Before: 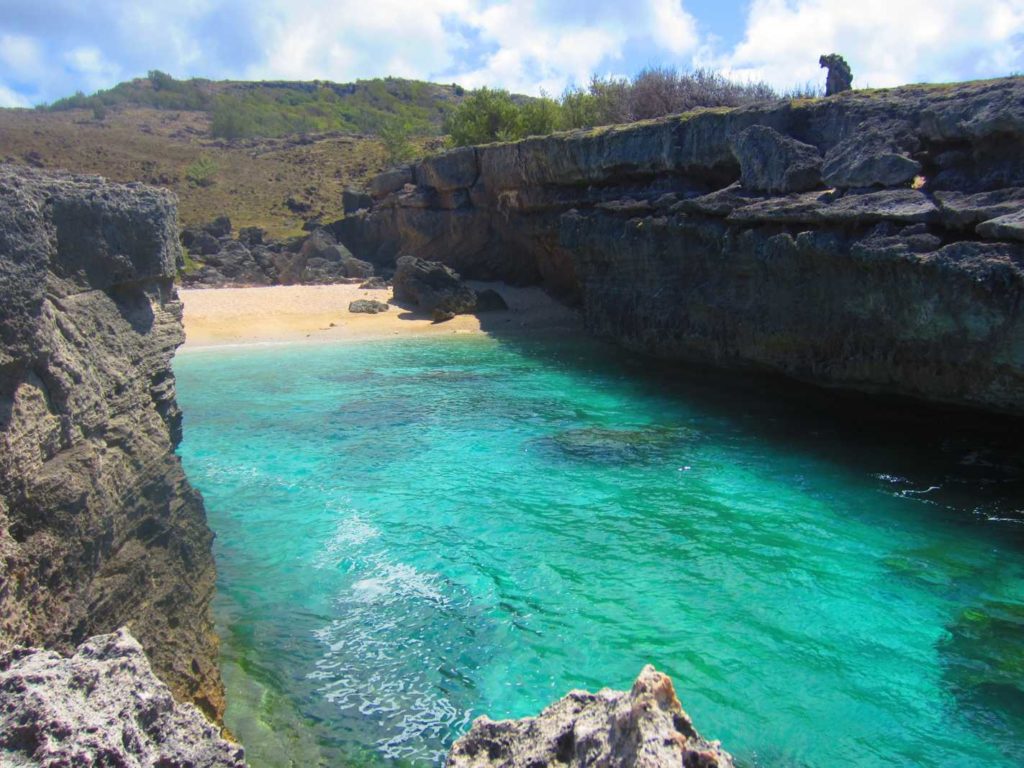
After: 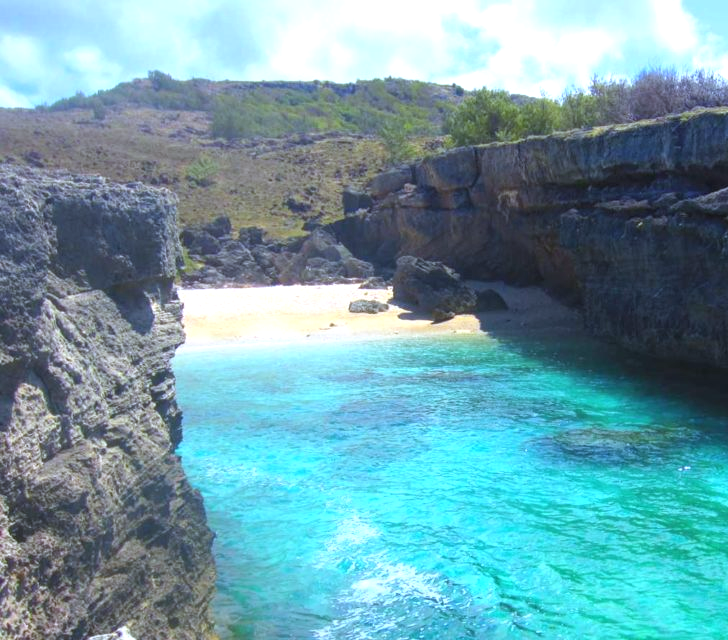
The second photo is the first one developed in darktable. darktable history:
exposure: exposure 0.6 EV, compensate highlight preservation false
white balance: red 0.926, green 1.003, blue 1.133
crop: right 28.885%, bottom 16.626%
